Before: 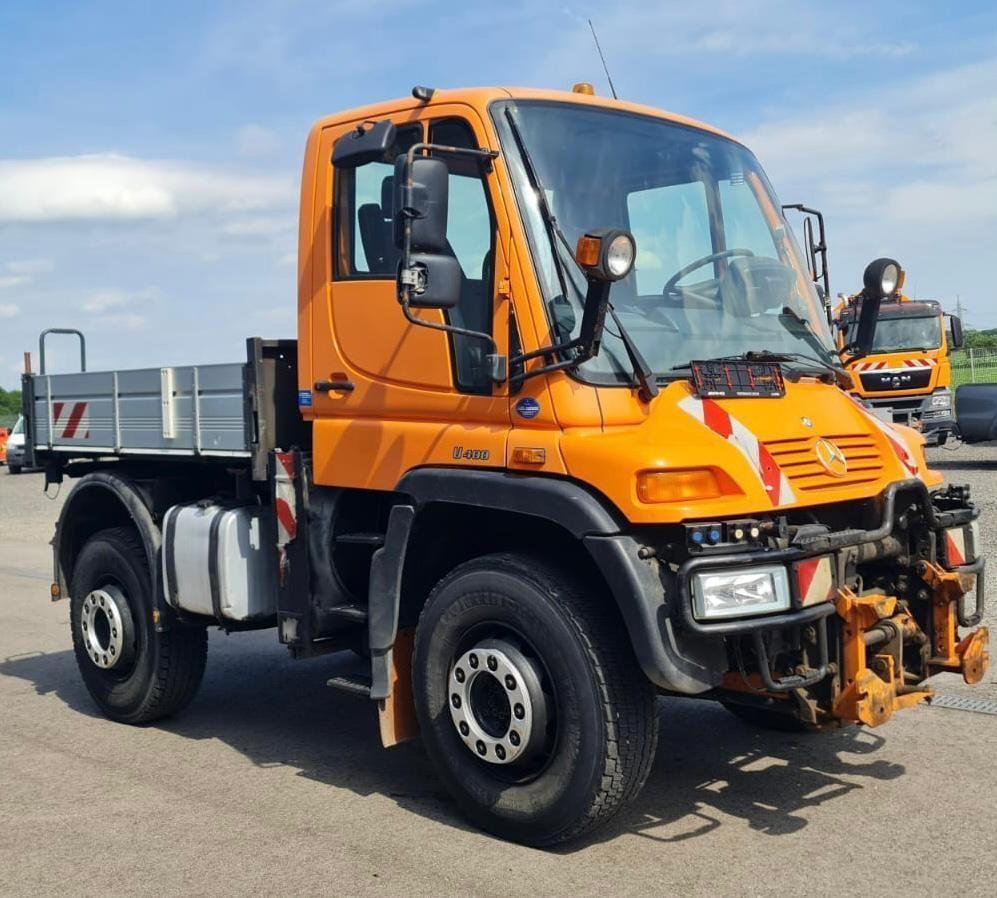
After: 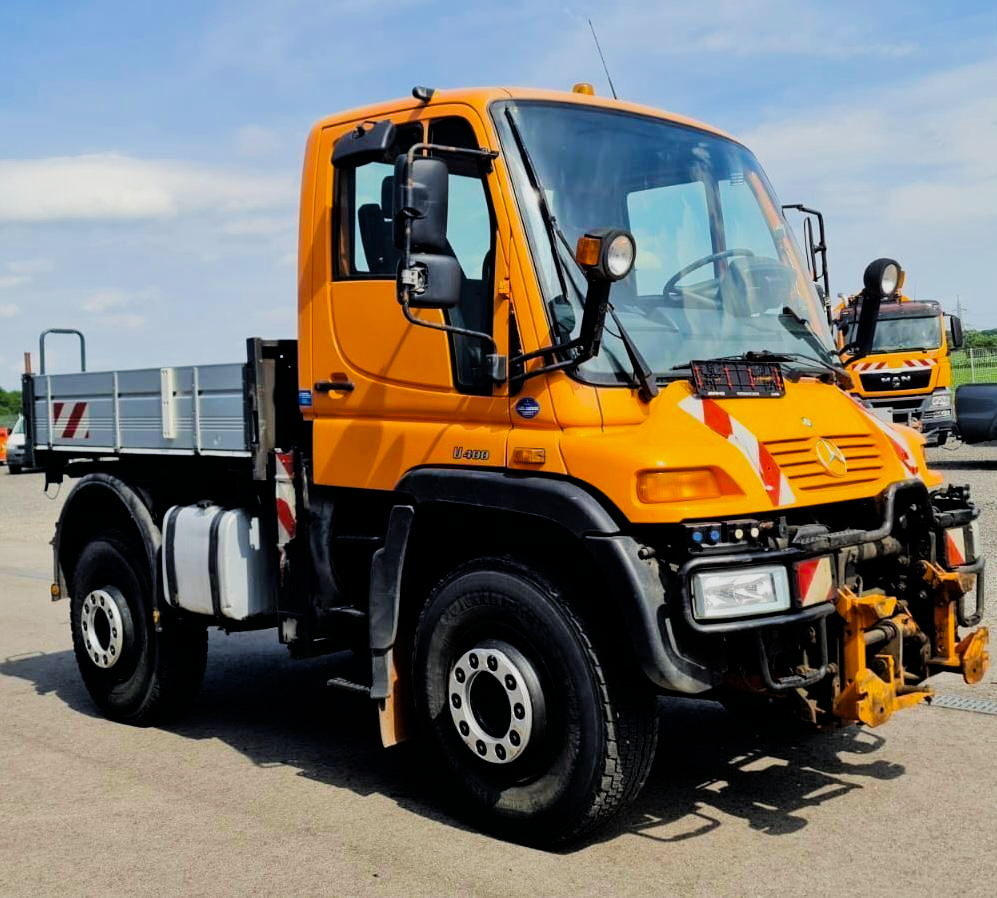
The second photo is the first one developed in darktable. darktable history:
color balance rgb: linear chroma grading › global chroma 8.33%, perceptual saturation grading › global saturation 18.52%, global vibrance 7.87%
filmic rgb: black relative exposure -5 EV, hardness 2.88, contrast 1.3, highlights saturation mix -30%
